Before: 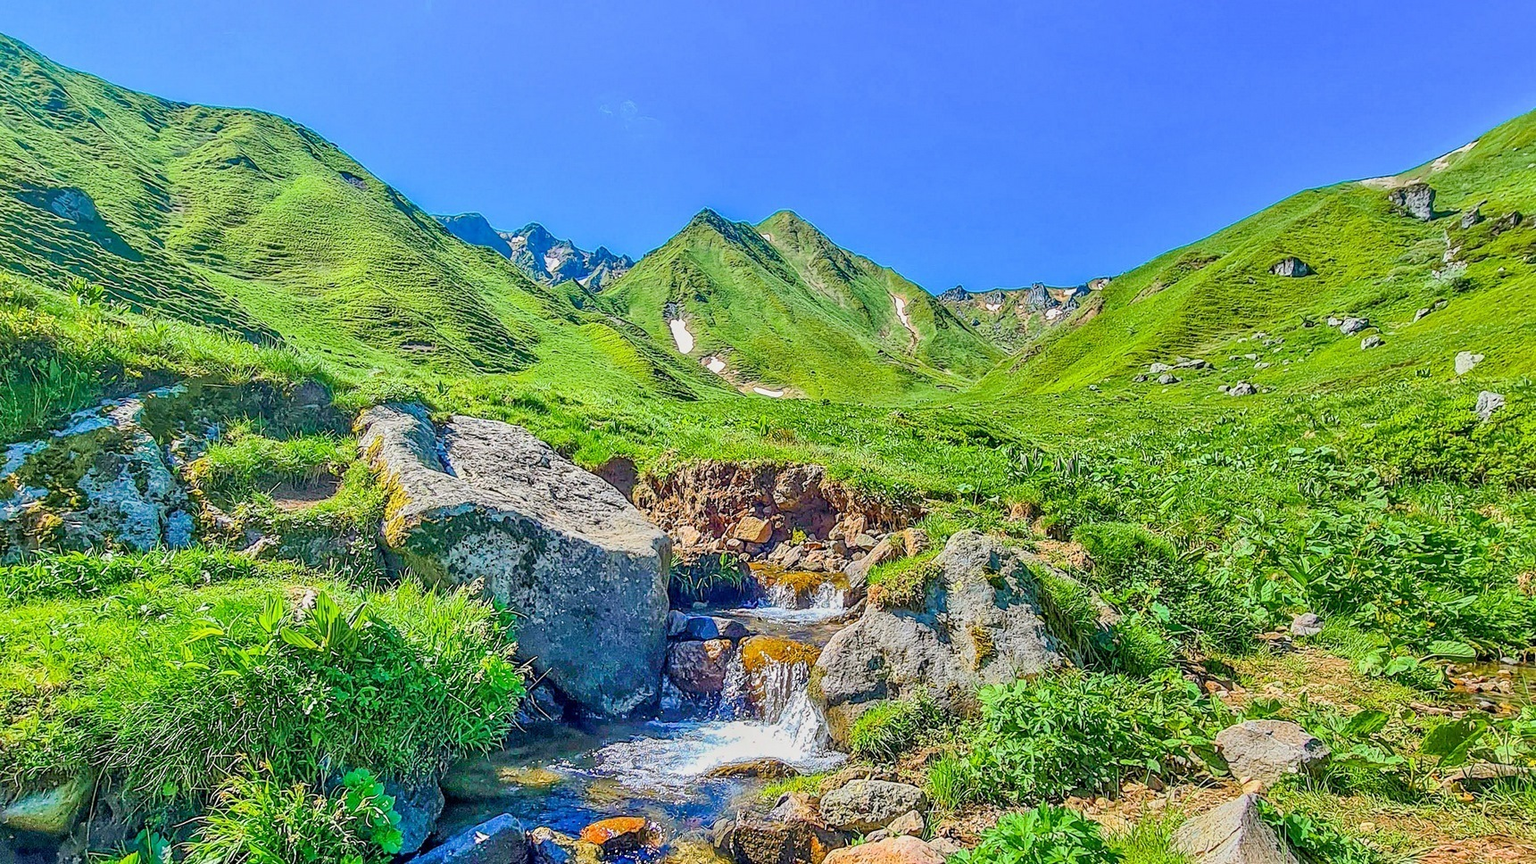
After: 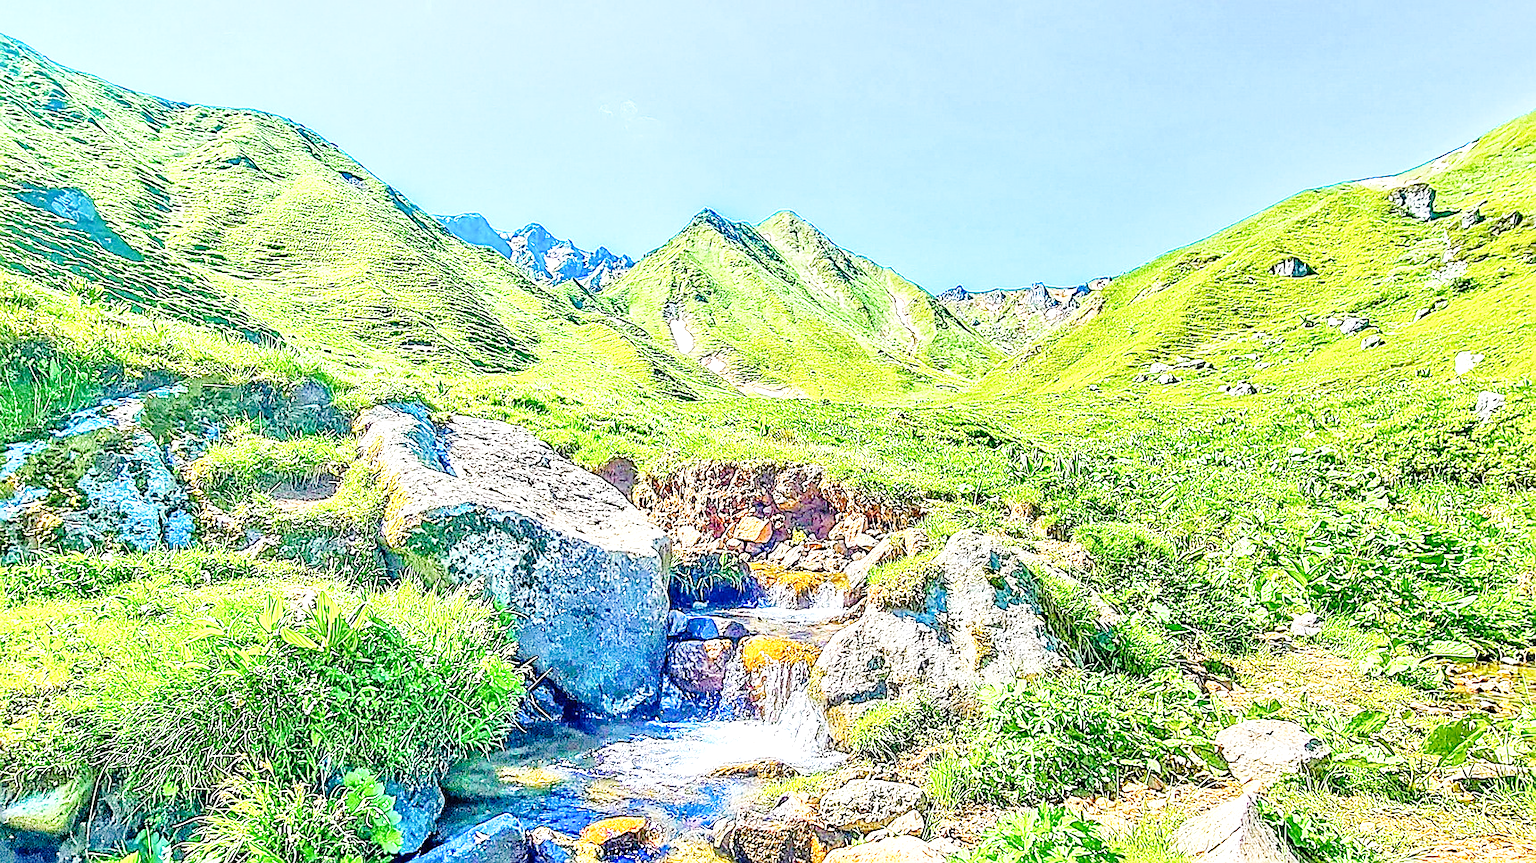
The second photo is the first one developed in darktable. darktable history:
base curve: curves: ch0 [(0, 0) (0.028, 0.03) (0.121, 0.232) (0.46, 0.748) (0.859, 0.968) (1, 1)], preserve colors none
exposure: exposure 1.166 EV, compensate highlight preservation false
sharpen: on, module defaults
